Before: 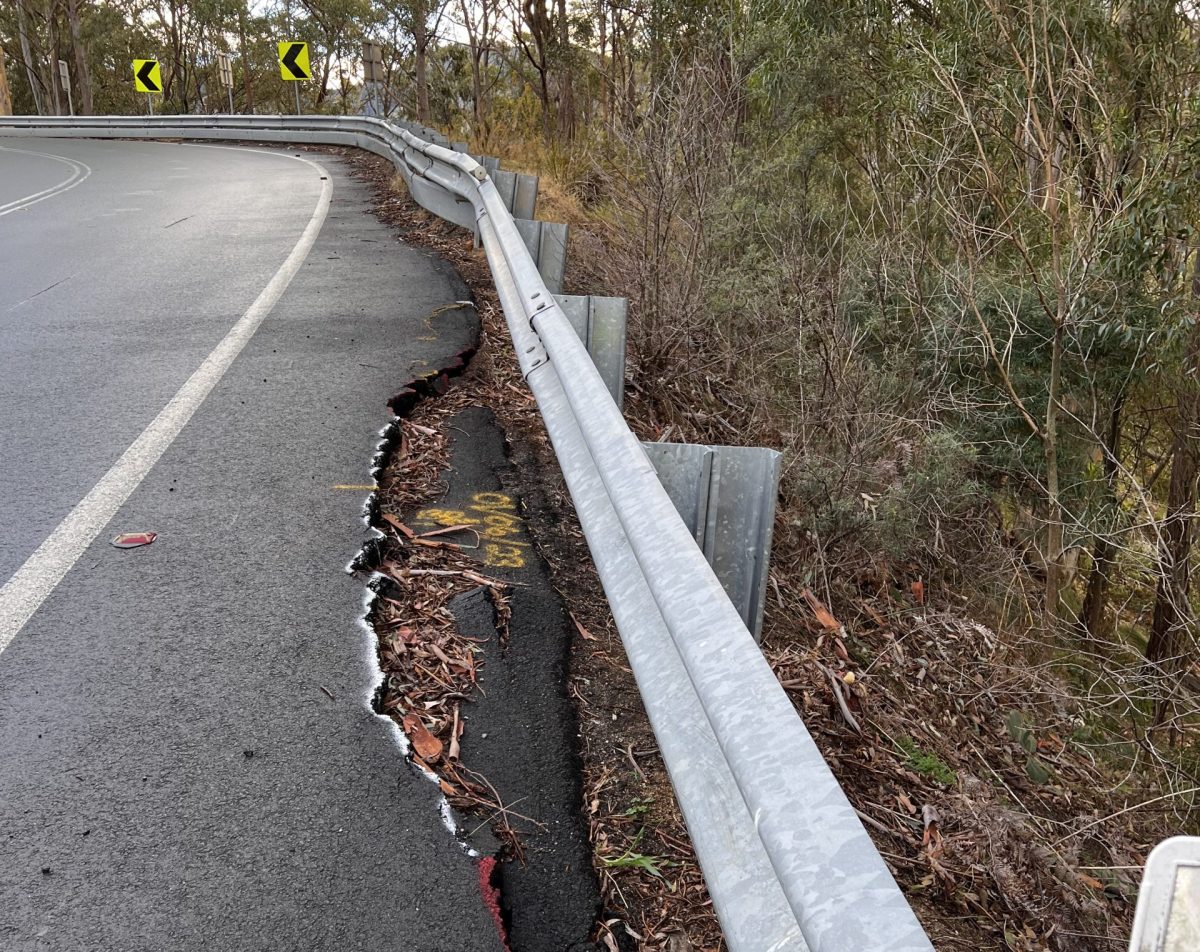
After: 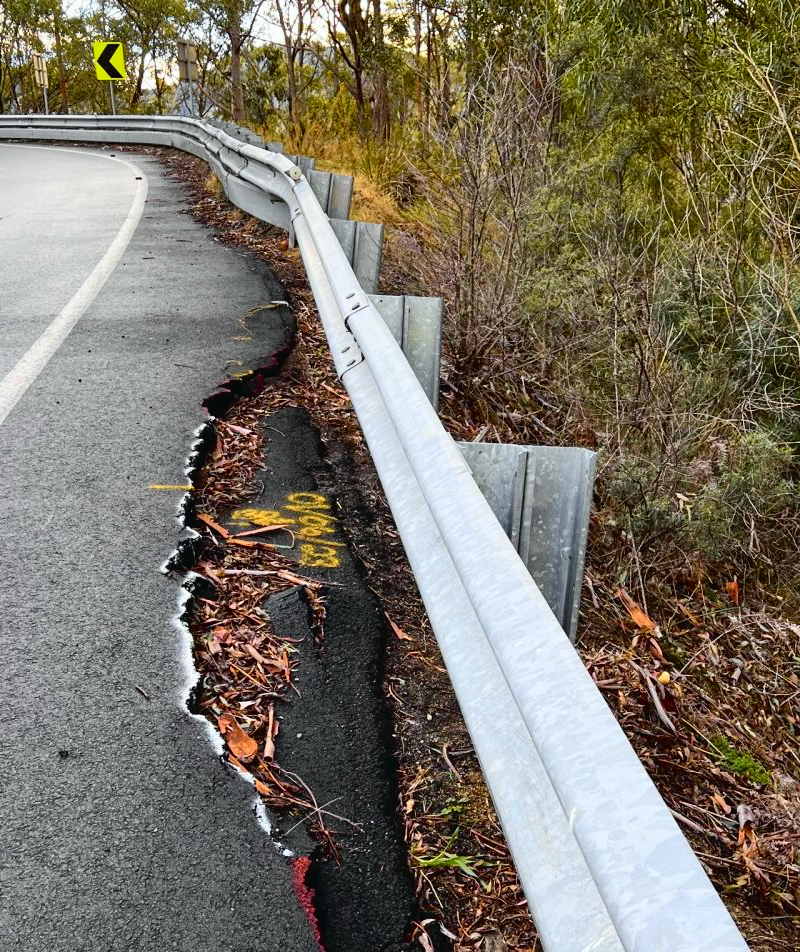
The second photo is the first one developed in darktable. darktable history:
tone equalizer: on, module defaults
tone curve: curves: ch0 [(0, 0.021) (0.148, 0.076) (0.232, 0.191) (0.398, 0.423) (0.572, 0.672) (0.705, 0.812) (0.877, 0.931) (0.99, 0.987)]; ch1 [(0, 0) (0.377, 0.325) (0.493, 0.486) (0.508, 0.502) (0.515, 0.514) (0.554, 0.586) (0.623, 0.658) (0.701, 0.704) (0.778, 0.751) (1, 1)]; ch2 [(0, 0) (0.431, 0.398) (0.485, 0.486) (0.495, 0.498) (0.511, 0.507) (0.58, 0.66) (0.679, 0.757) (0.749, 0.829) (1, 0.991)], color space Lab, independent channels
crop and rotate: left 15.446%, right 17.836%
